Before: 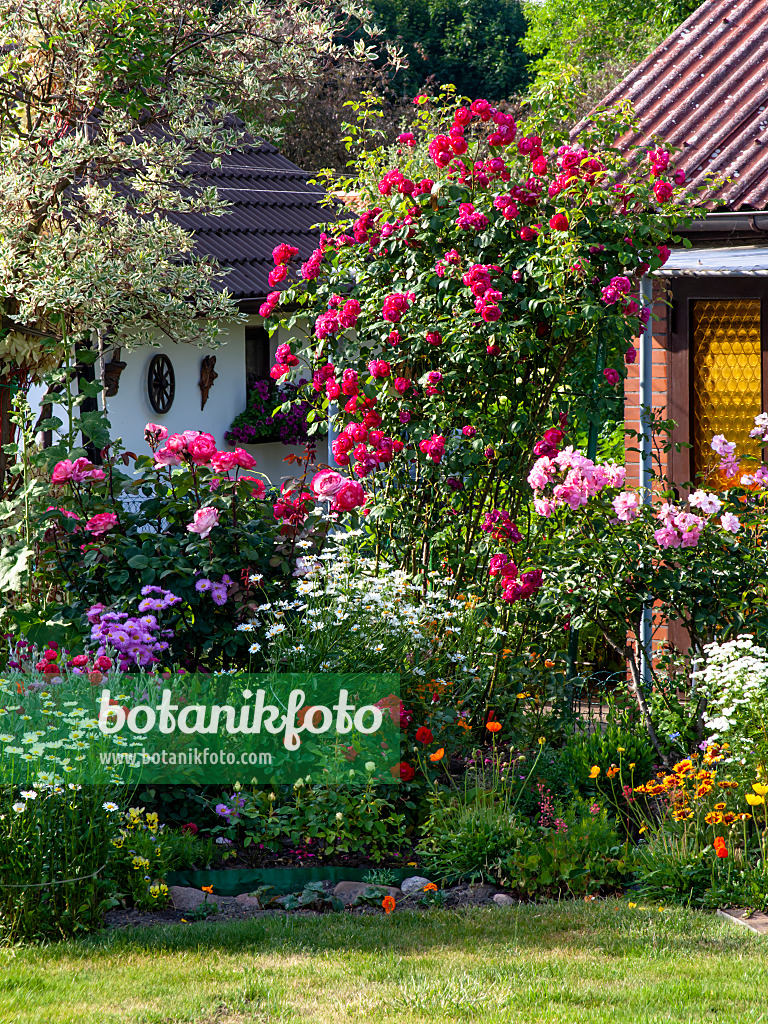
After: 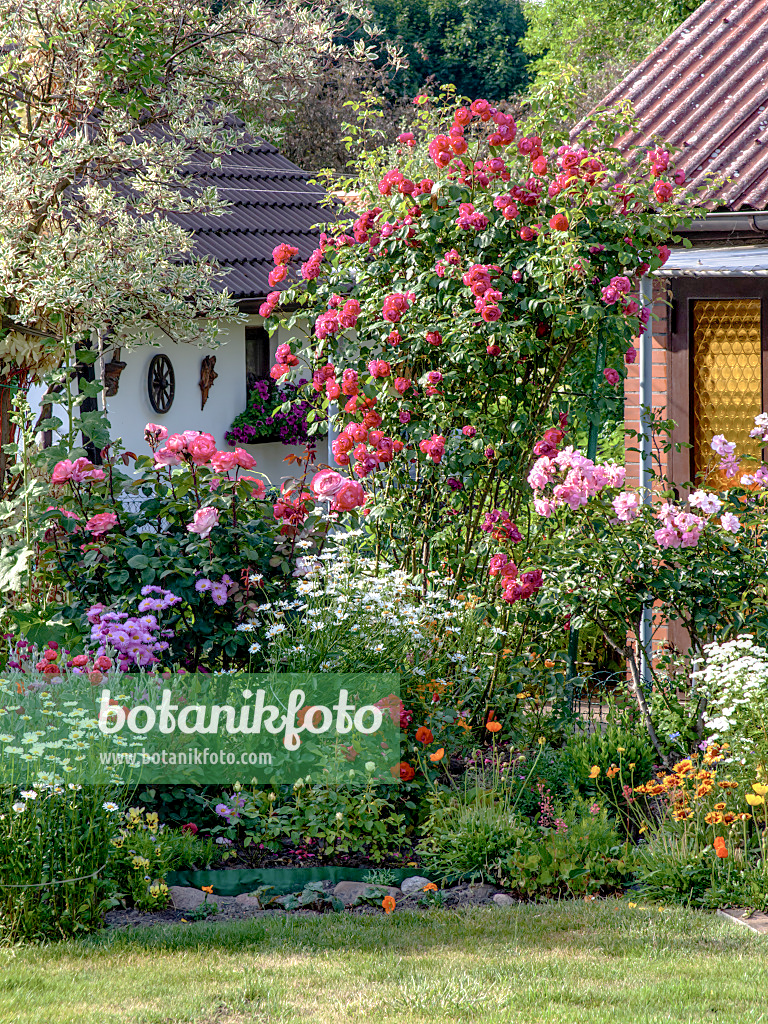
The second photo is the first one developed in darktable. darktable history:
tone equalizer: on, module defaults
tone curve: curves: ch0 [(0, 0) (0.004, 0.008) (0.077, 0.156) (0.169, 0.29) (0.774, 0.774) (1, 1)], preserve colors none
local contrast: on, module defaults
